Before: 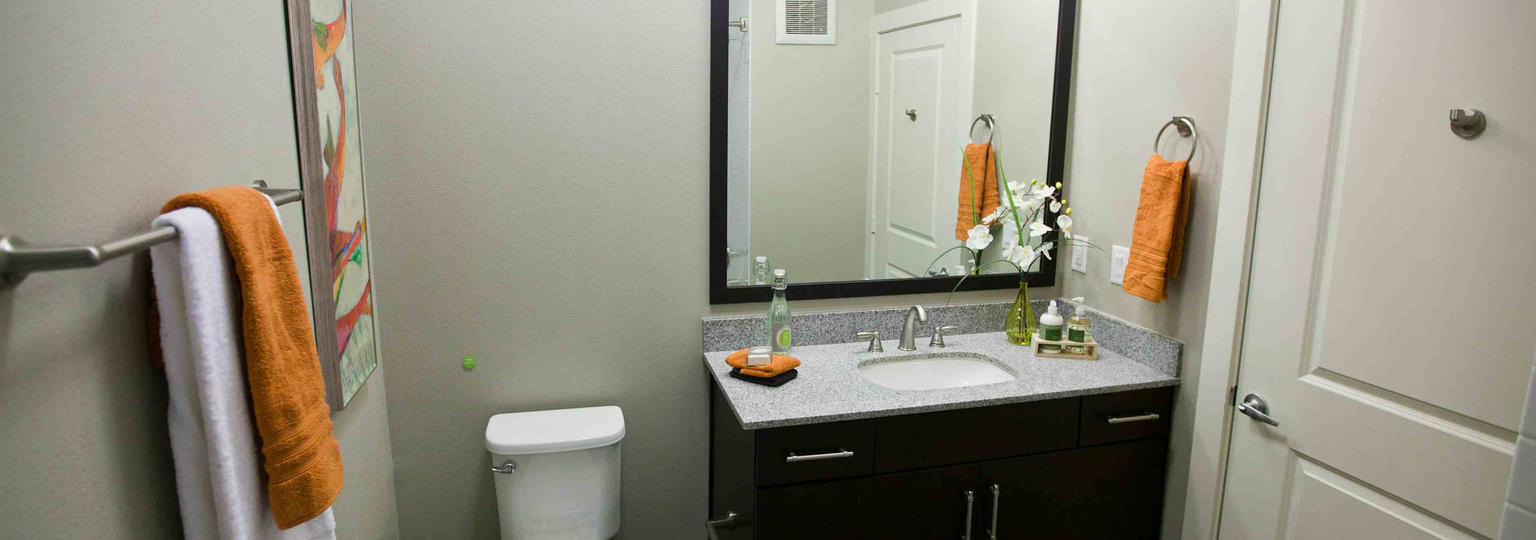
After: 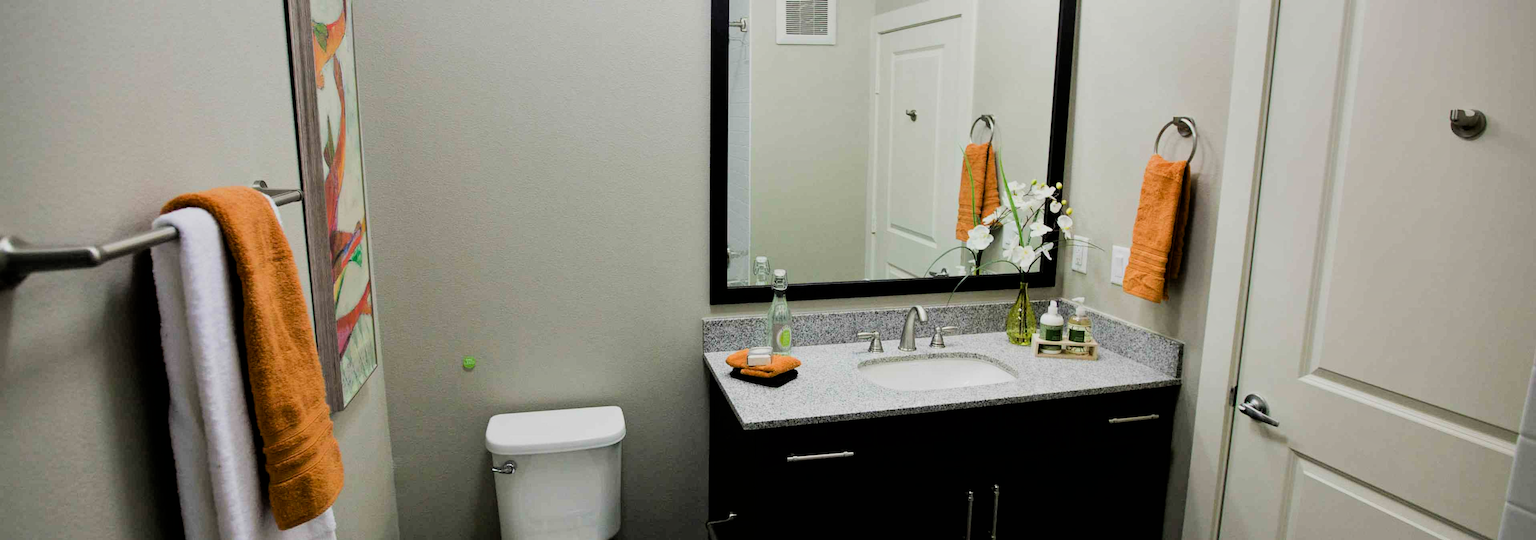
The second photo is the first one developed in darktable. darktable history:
exposure: black level correction 0.004, exposure 0.016 EV, compensate highlight preservation false
shadows and highlights: radius 336.54, shadows 28.33, soften with gaussian
filmic rgb: black relative exposure -5.03 EV, white relative exposure 3.95 EV, threshold 5.97 EV, hardness 2.9, contrast 1.296, enable highlight reconstruction true
